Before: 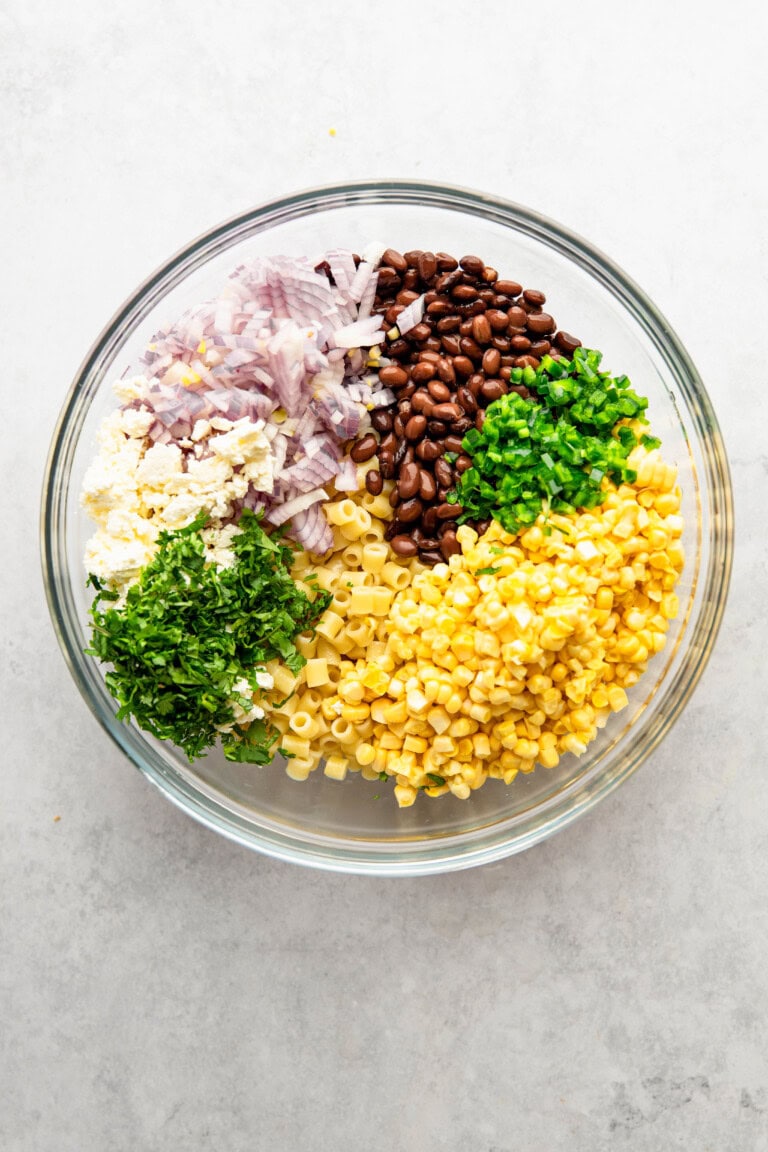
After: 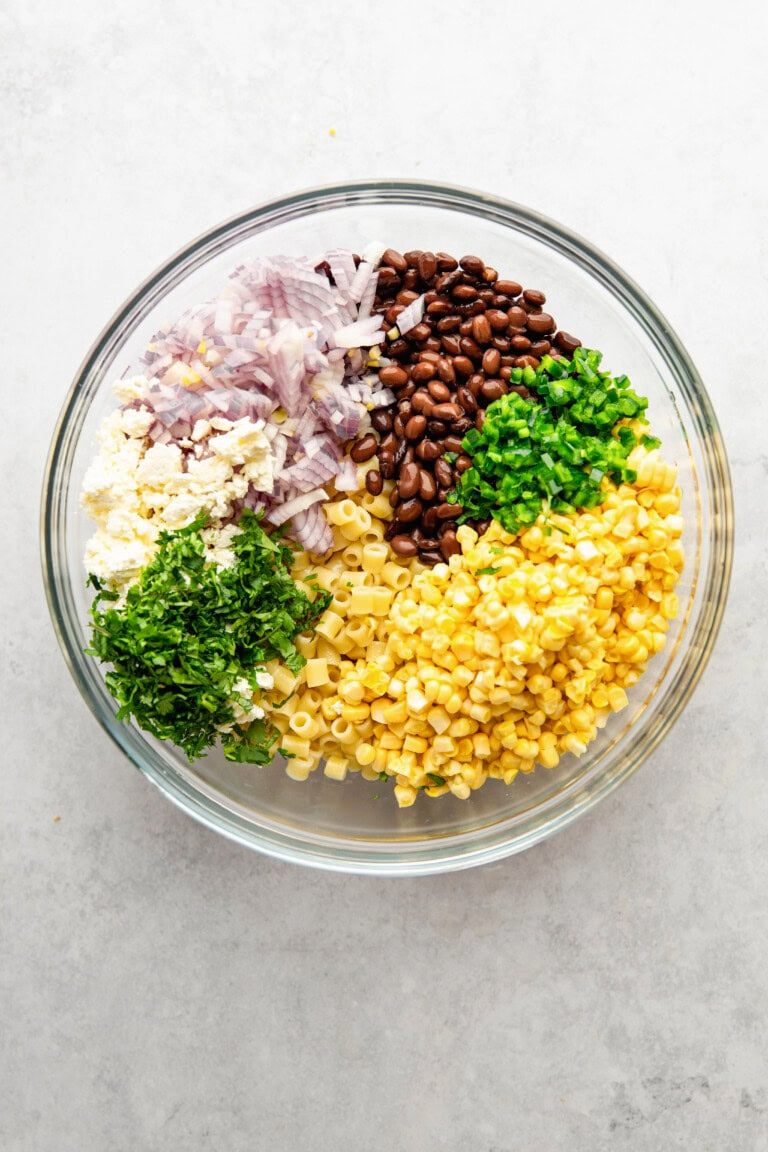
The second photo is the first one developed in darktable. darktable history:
tone curve: curves: ch0 [(0, 0) (0.003, 0.012) (0.011, 0.015) (0.025, 0.027) (0.044, 0.045) (0.069, 0.064) (0.1, 0.093) (0.136, 0.133) (0.177, 0.177) (0.224, 0.221) (0.277, 0.272) (0.335, 0.342) (0.399, 0.398) (0.468, 0.462) (0.543, 0.547) (0.623, 0.624) (0.709, 0.711) (0.801, 0.792) (0.898, 0.889) (1, 1)], preserve colors none
tone equalizer: edges refinement/feathering 500, mask exposure compensation -1.57 EV, preserve details no
